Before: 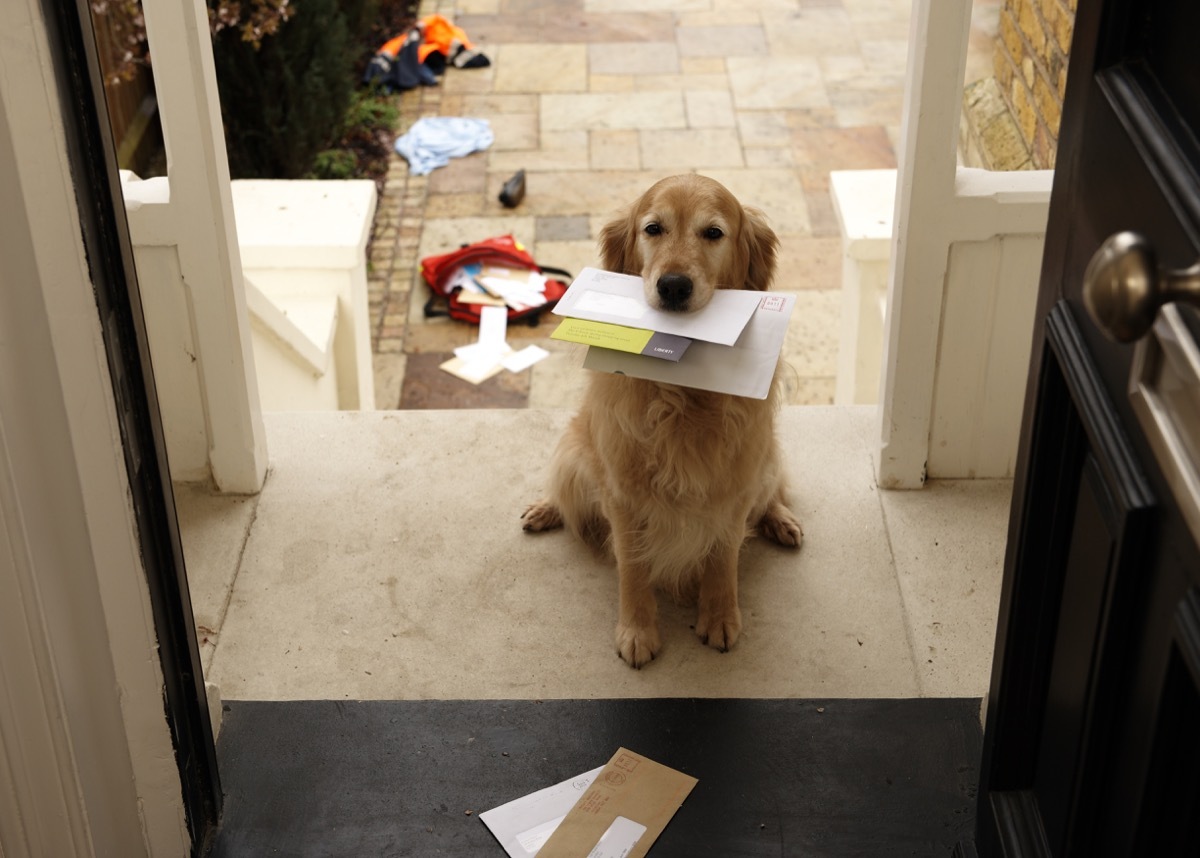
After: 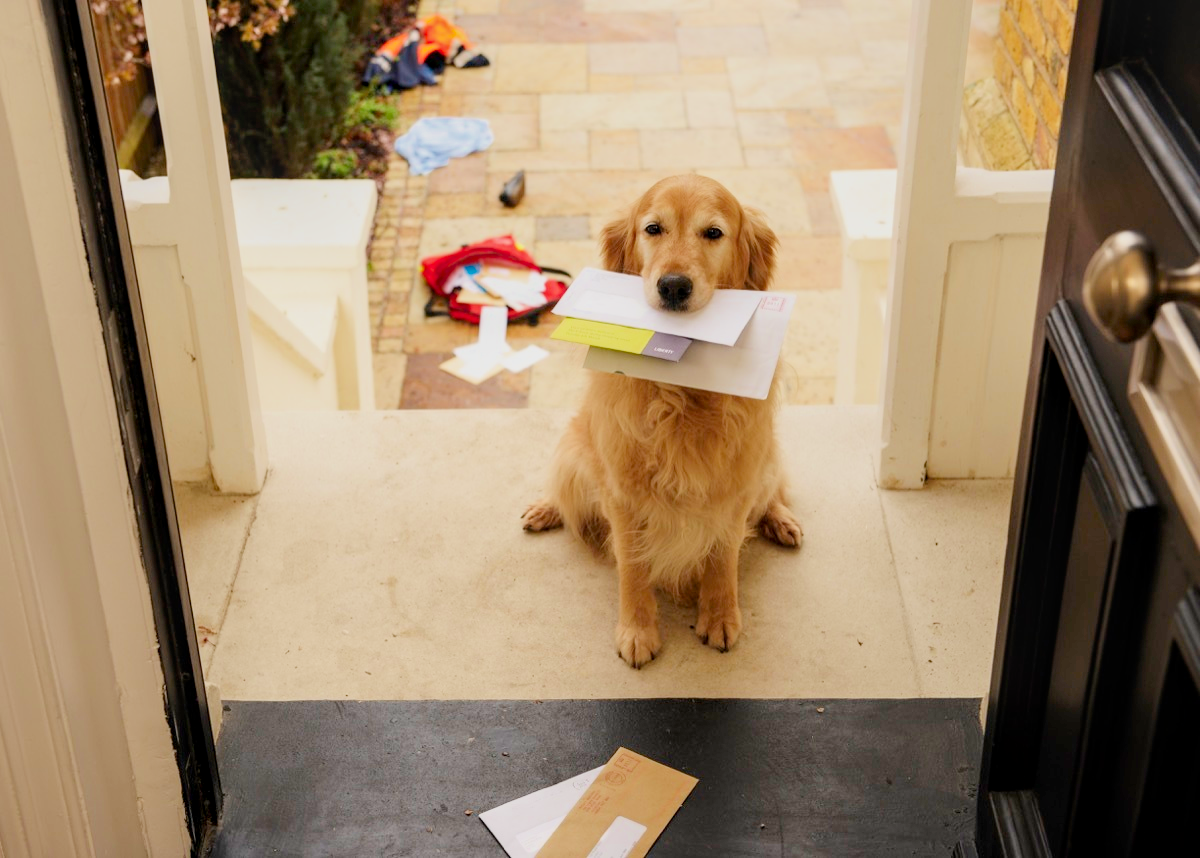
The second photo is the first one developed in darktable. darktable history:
filmic rgb: black relative exposure -7.65 EV, white relative exposure 4.56 EV, hardness 3.61, preserve chrominance max RGB, color science v6 (2022), contrast in shadows safe, contrast in highlights safe
local contrast: on, module defaults
exposure: black level correction -0.001, exposure 0.903 EV, compensate exposure bias true, compensate highlight preservation false
